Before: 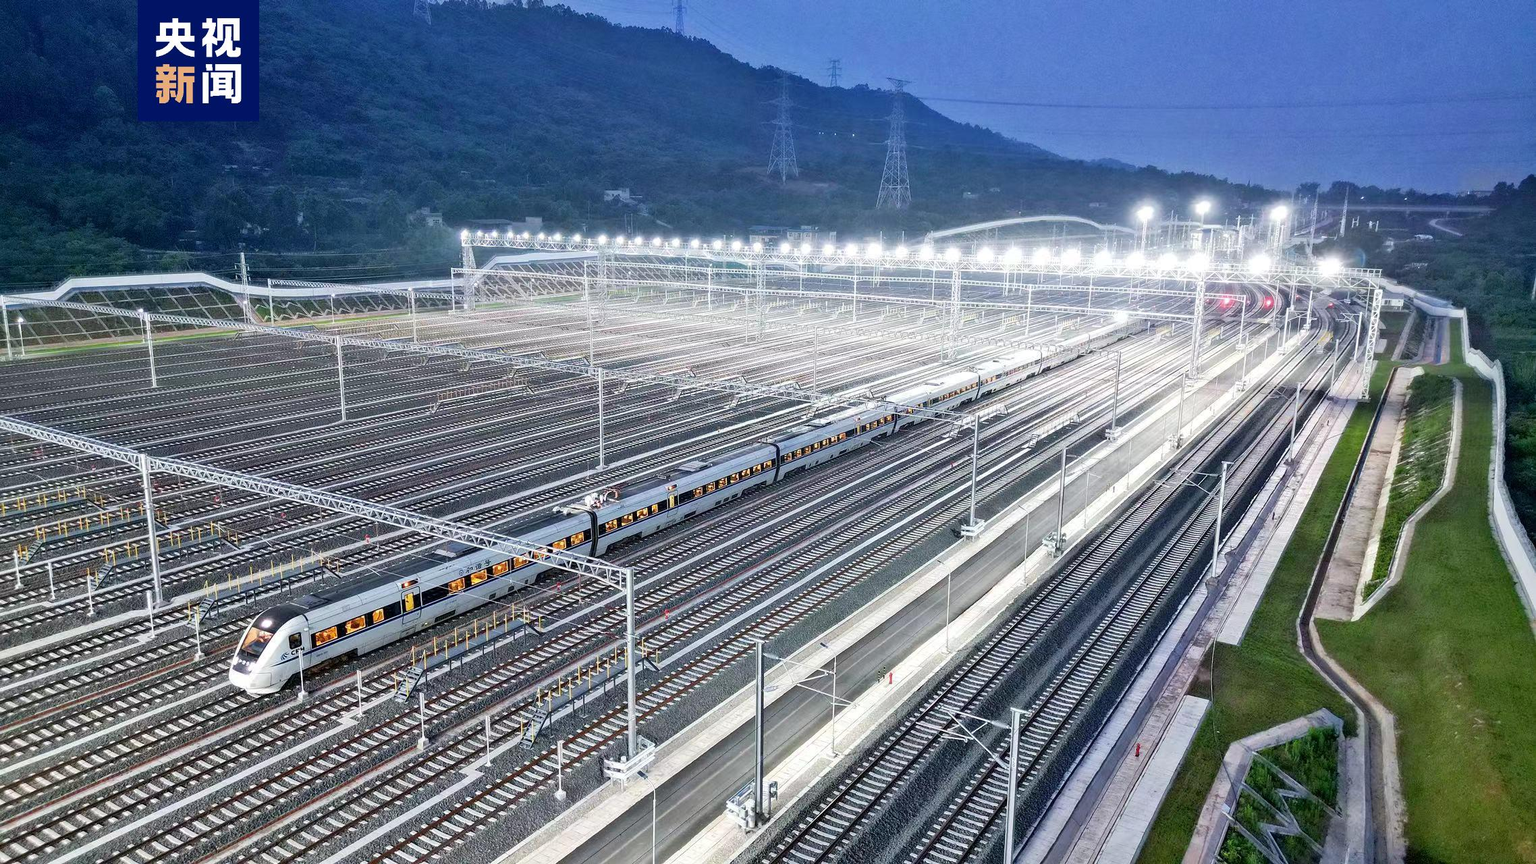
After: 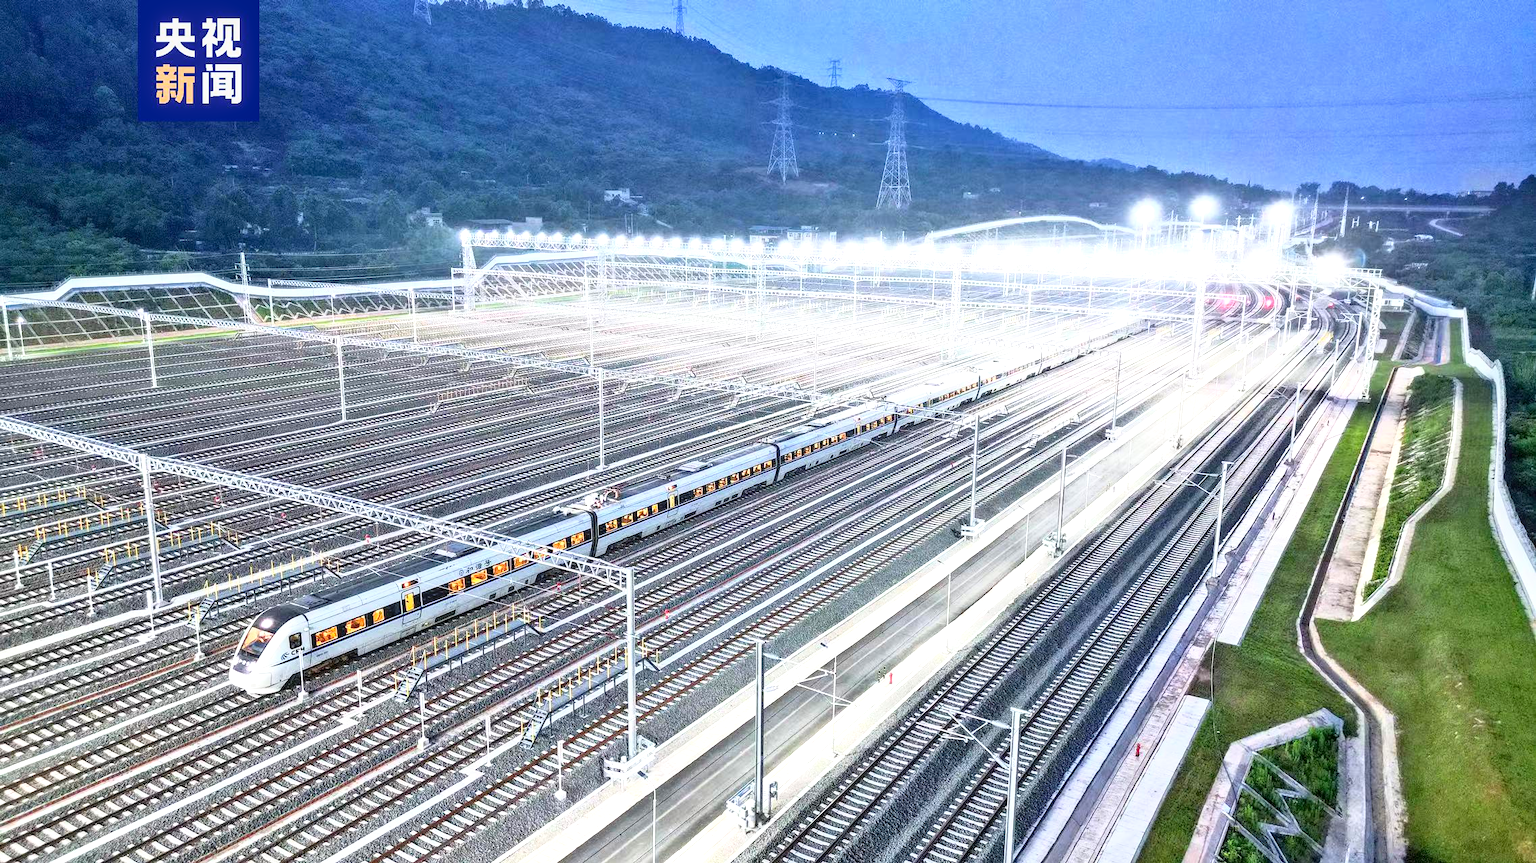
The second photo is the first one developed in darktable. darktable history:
exposure: exposure 0.476 EV, compensate highlight preservation false
base curve: curves: ch0 [(0, 0) (0.579, 0.807) (1, 1)]
local contrast: on, module defaults
